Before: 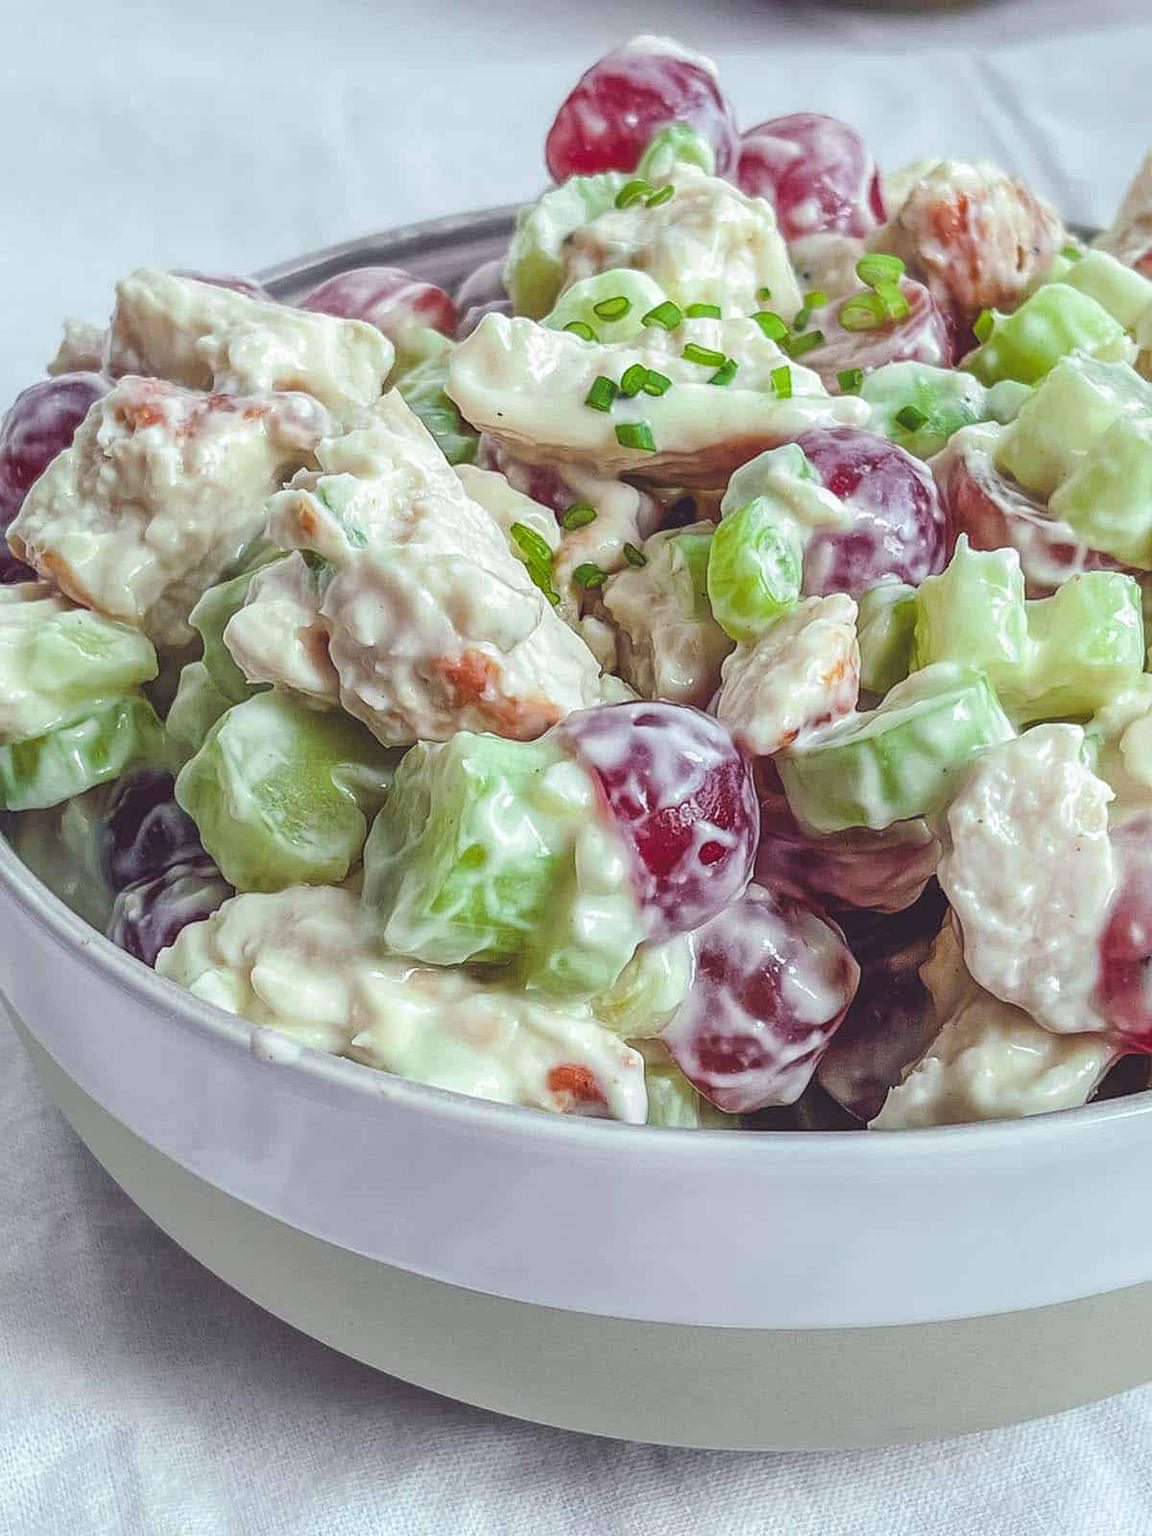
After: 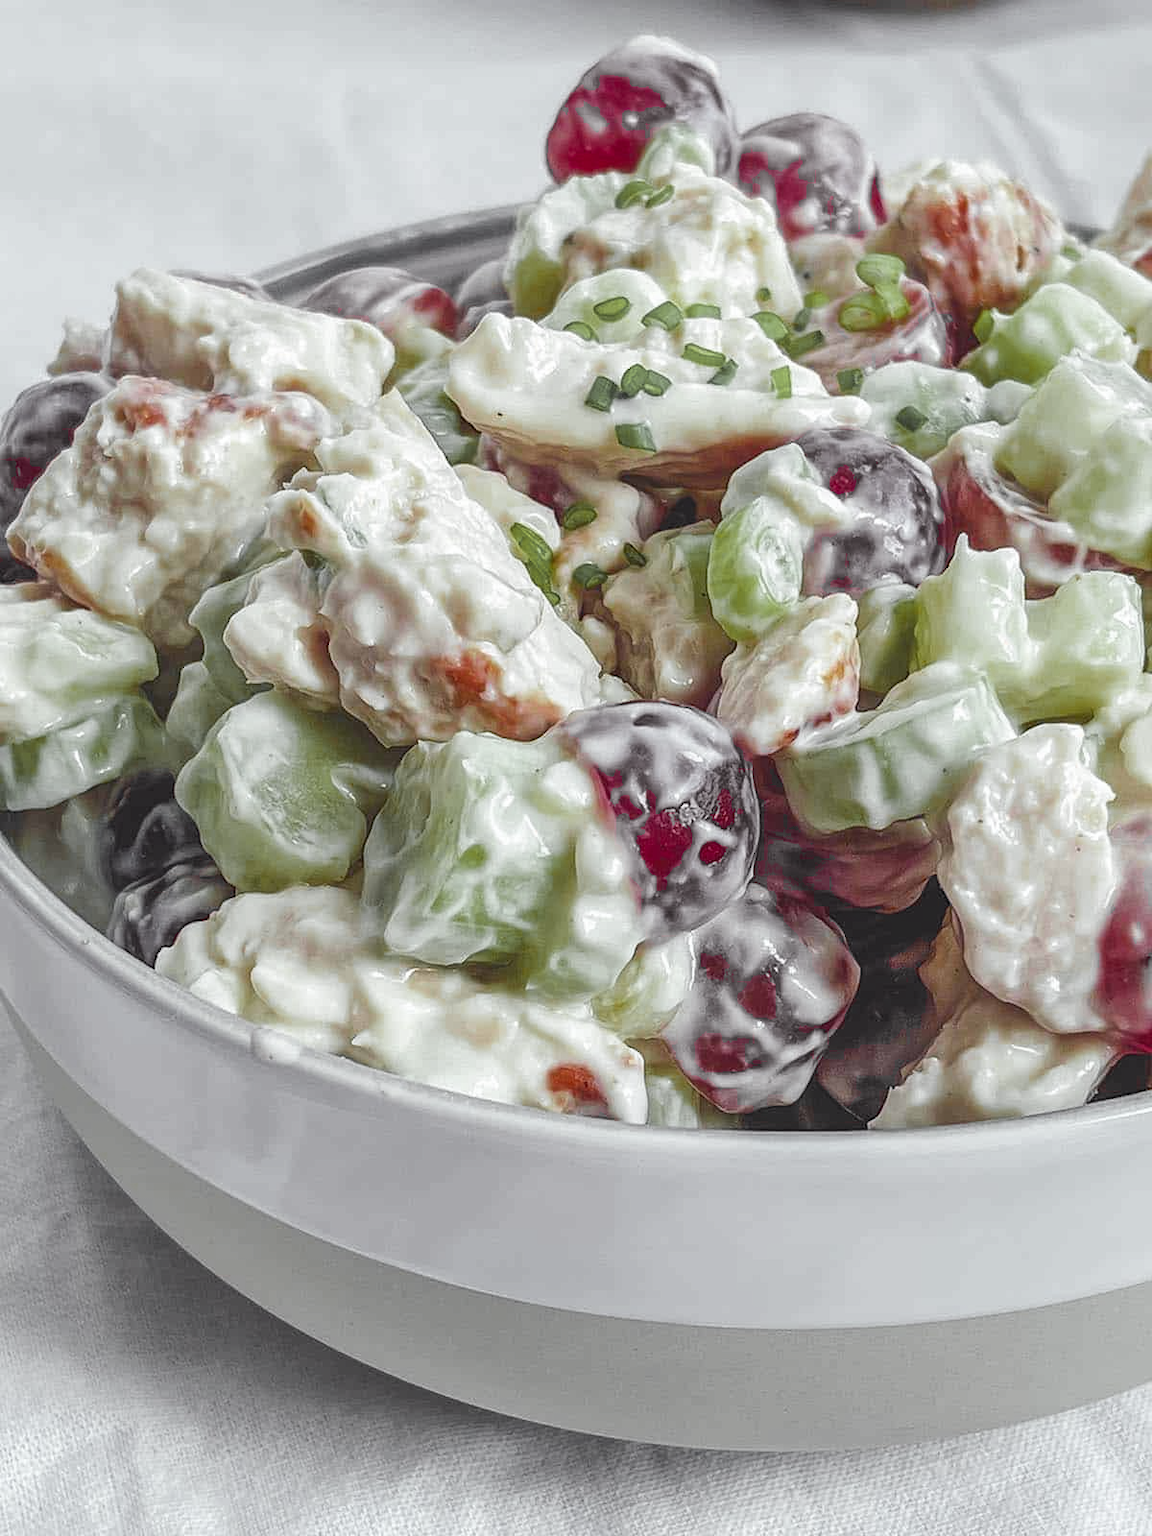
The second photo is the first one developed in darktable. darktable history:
color zones: curves: ch0 [(0.004, 0.388) (0.125, 0.392) (0.25, 0.404) (0.375, 0.5) (0.5, 0.5) (0.625, 0.5) (0.75, 0.5) (0.875, 0.5)]; ch1 [(0, 0.5) (0.125, 0.5) (0.25, 0.5) (0.375, 0.124) (0.524, 0.124) (0.645, 0.128) (0.789, 0.132) (0.914, 0.096) (0.998, 0.068)]
